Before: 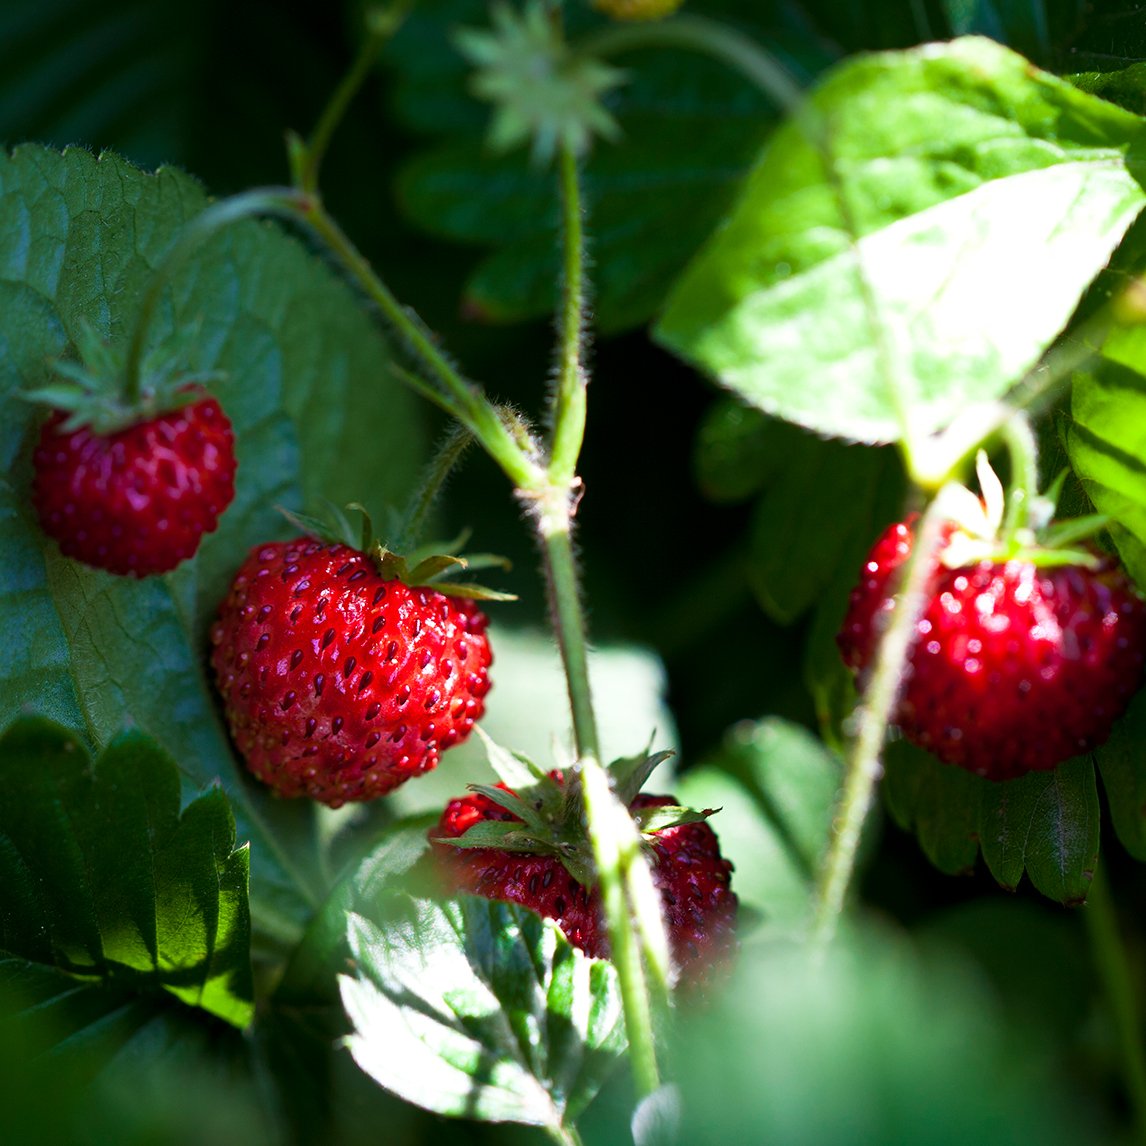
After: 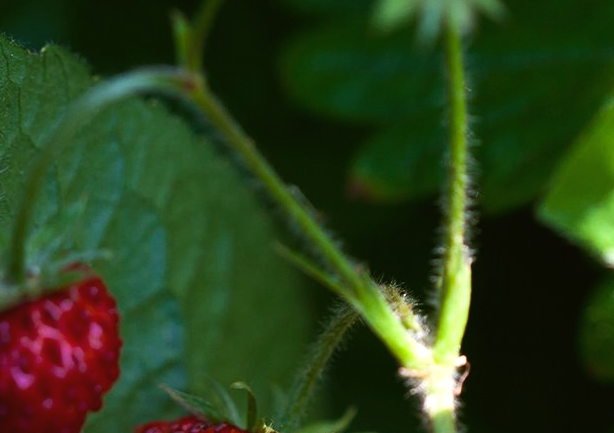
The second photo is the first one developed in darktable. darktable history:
crop: left 10.121%, top 10.631%, right 36.218%, bottom 51.526%
tone equalizer: -8 EV -0.417 EV, -7 EV -0.389 EV, -6 EV -0.333 EV, -5 EV -0.222 EV, -3 EV 0.222 EV, -2 EV 0.333 EV, -1 EV 0.389 EV, +0 EV 0.417 EV, edges refinement/feathering 500, mask exposure compensation -1.57 EV, preserve details no
color balance: mode lift, gamma, gain (sRGB), lift [1.04, 1, 1, 0.97], gamma [1.01, 1, 1, 0.97], gain [0.96, 1, 1, 0.97]
